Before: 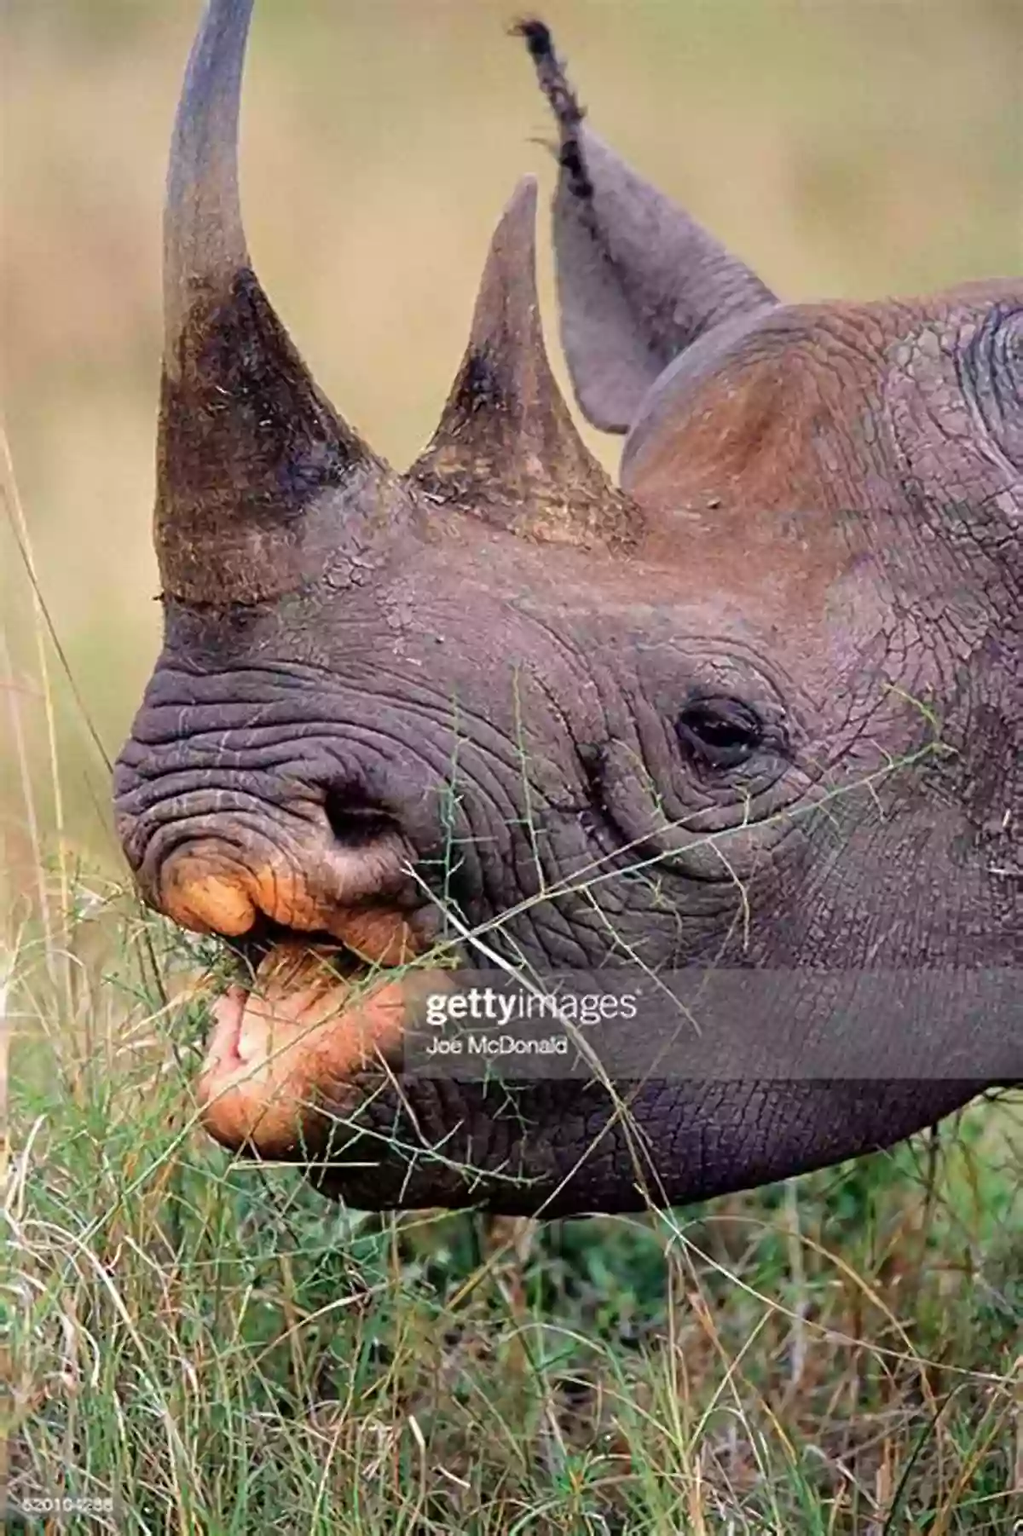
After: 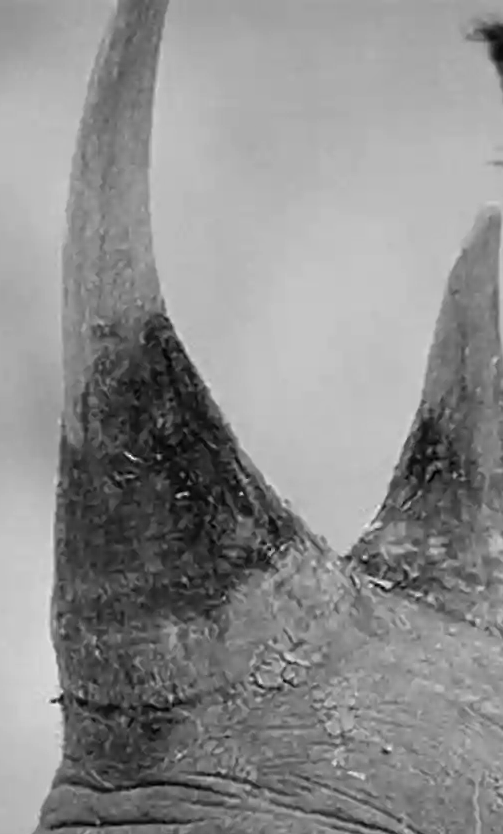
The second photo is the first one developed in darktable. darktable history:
color balance rgb: perceptual saturation grading › global saturation 20%, global vibrance 20%
crop and rotate: left 10.817%, top 0.062%, right 47.194%, bottom 53.626%
monochrome: on, module defaults
